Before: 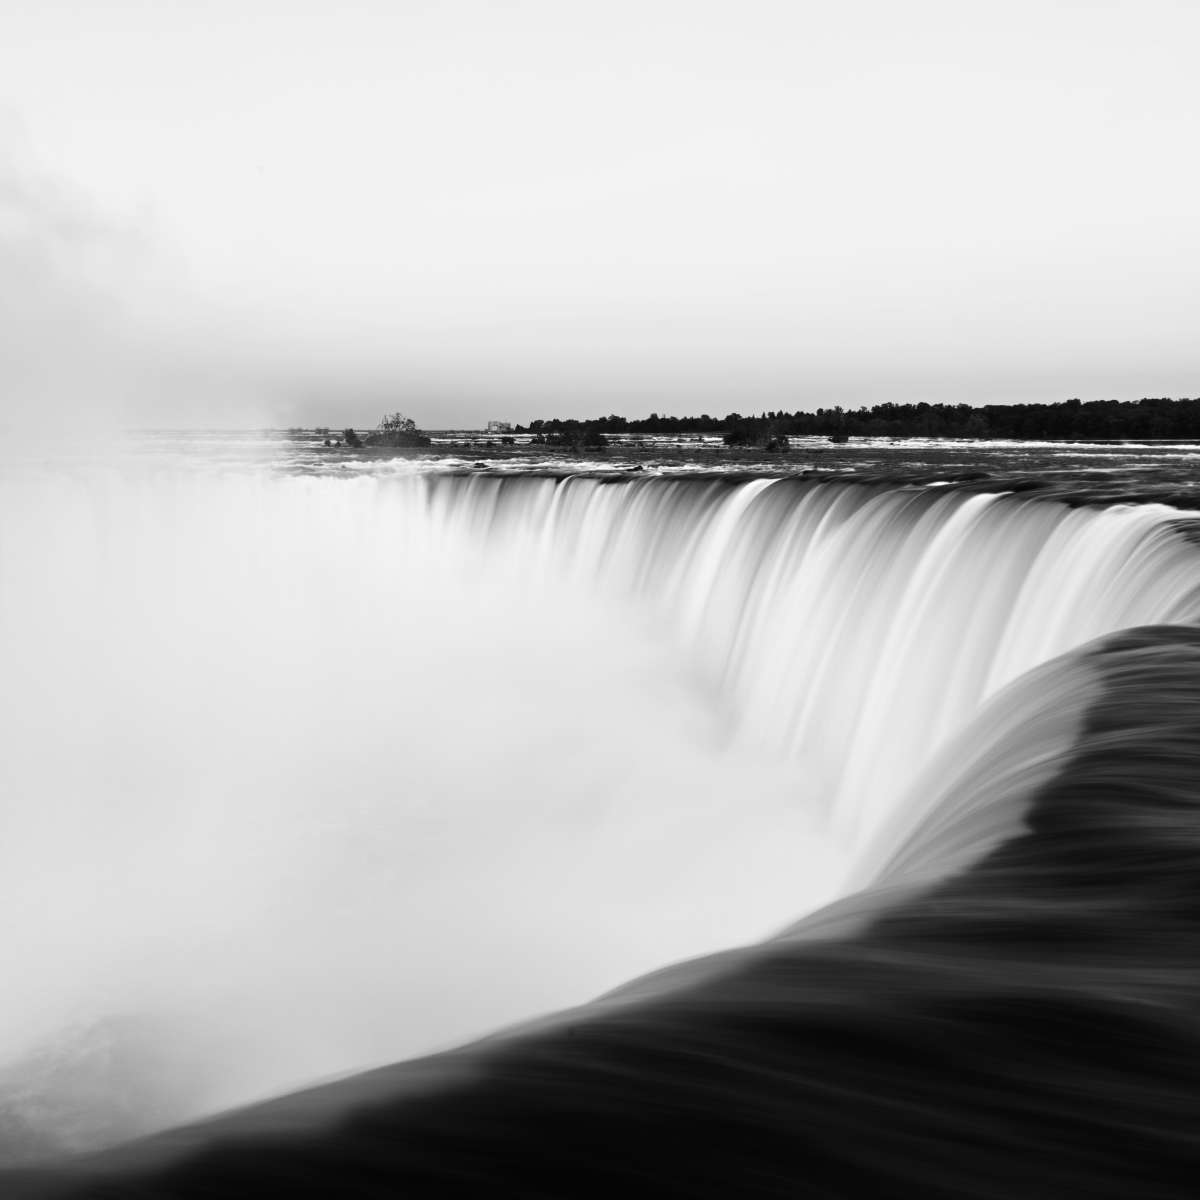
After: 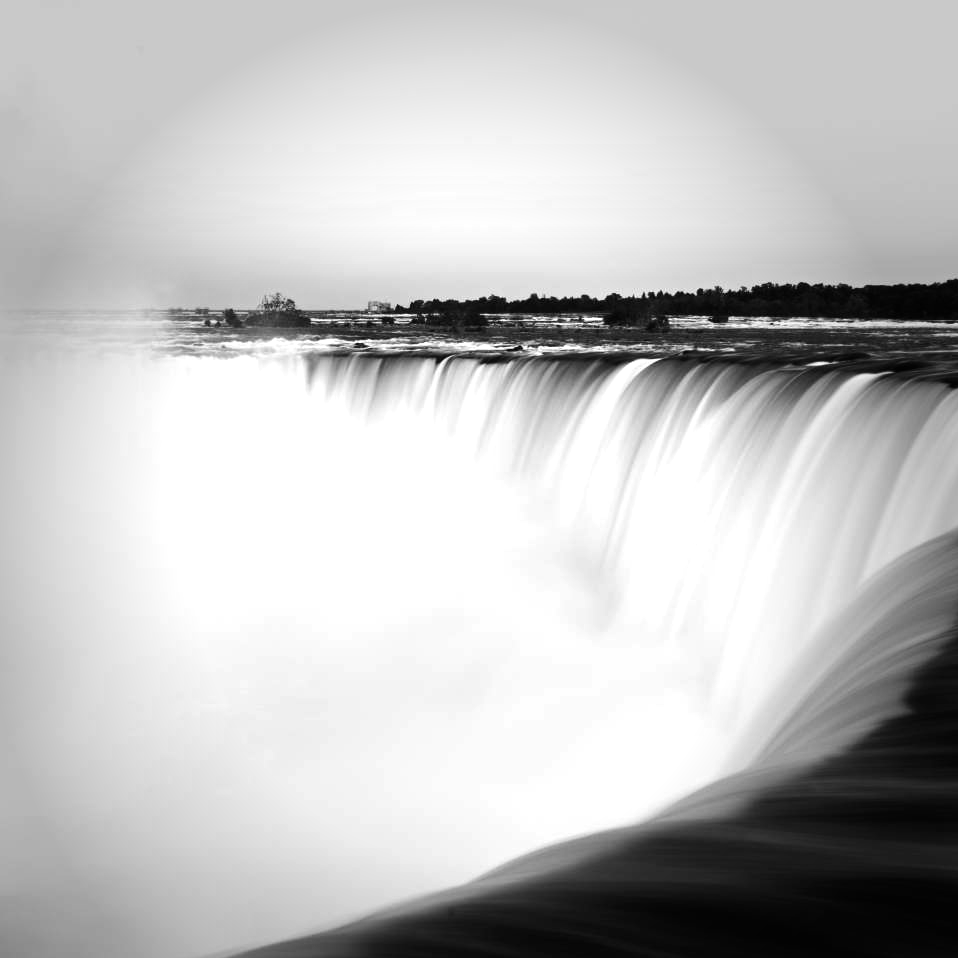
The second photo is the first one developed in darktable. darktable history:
vignetting: fall-off start 64.63%, center (-0.034, 0.148), width/height ratio 0.881
crop and rotate: left 10.071%, top 10.071%, right 10.02%, bottom 10.02%
tone equalizer: -8 EV -0.417 EV, -7 EV -0.389 EV, -6 EV -0.333 EV, -5 EV -0.222 EV, -3 EV 0.222 EV, -2 EV 0.333 EV, -1 EV 0.389 EV, +0 EV 0.417 EV, edges refinement/feathering 500, mask exposure compensation -1.57 EV, preserve details no
color balance rgb: linear chroma grading › global chroma 8.33%, perceptual saturation grading › global saturation 18.52%, global vibrance 7.87%
